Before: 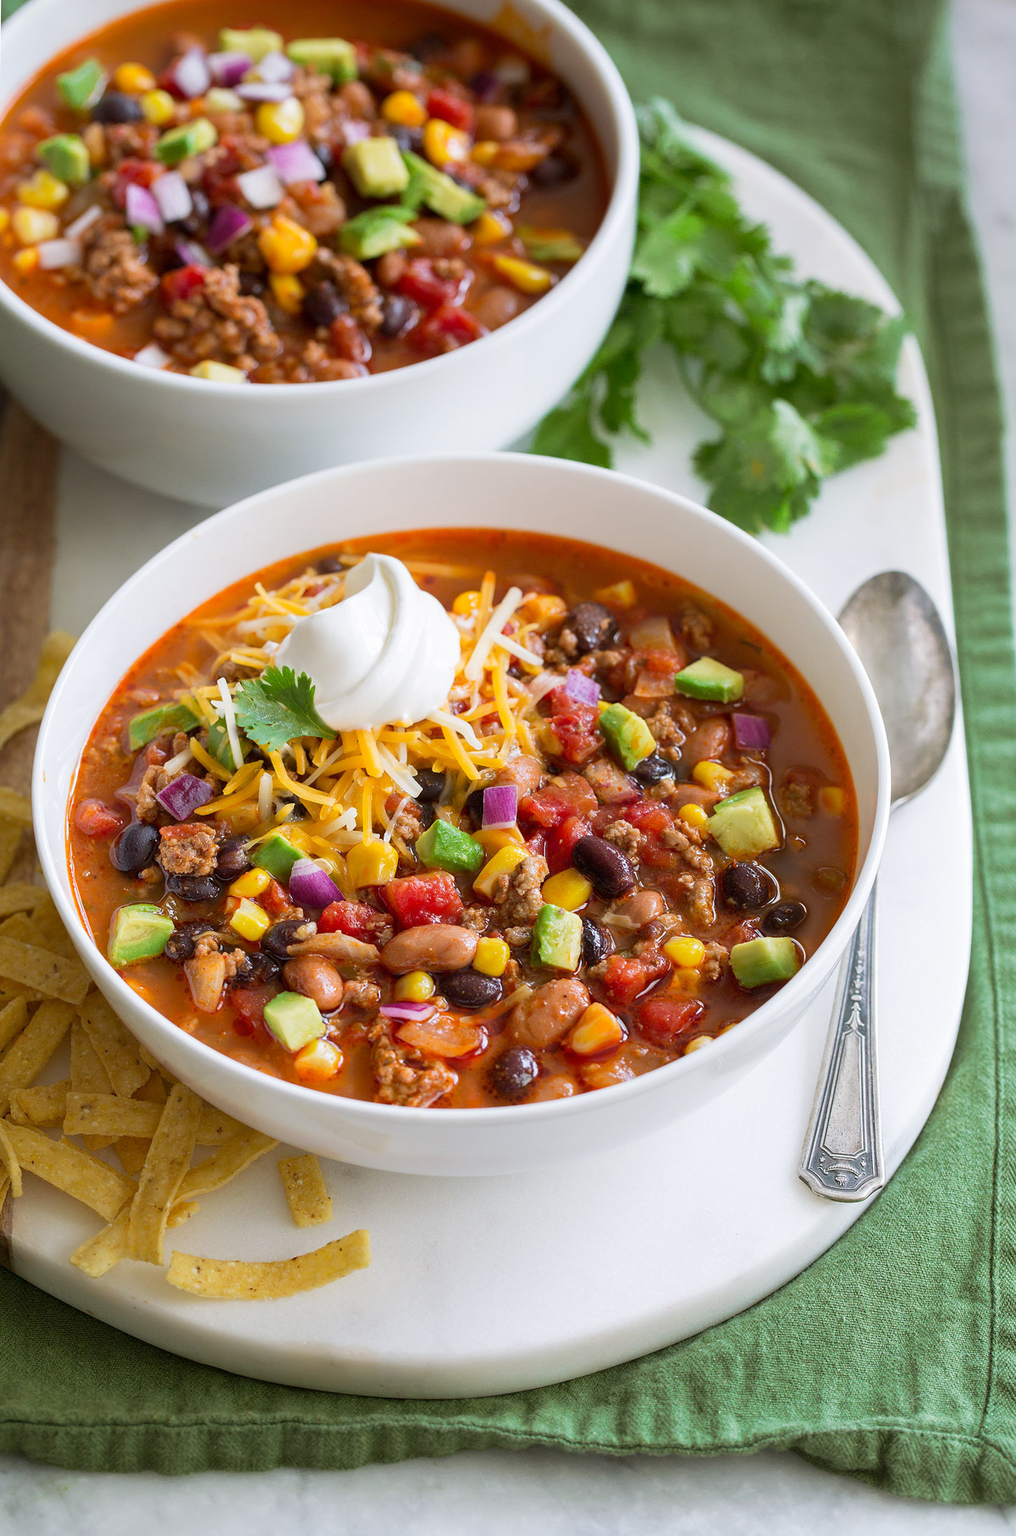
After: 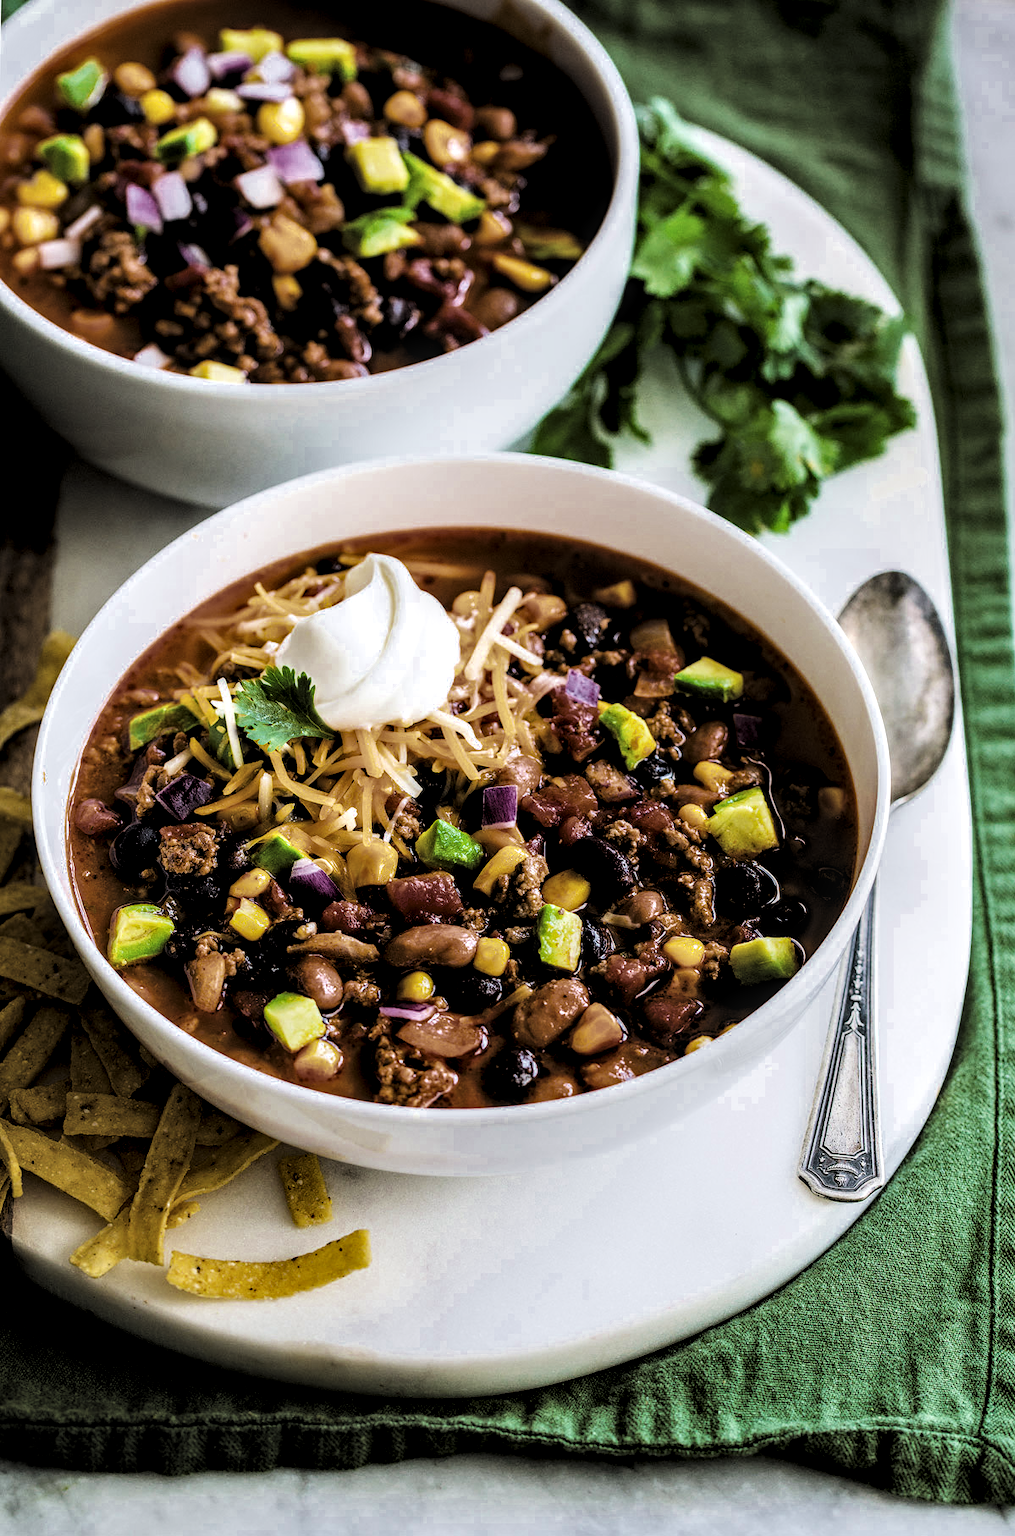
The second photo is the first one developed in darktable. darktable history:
filmic rgb: threshold 3 EV, hardness 4.17, latitude 50%, contrast 1.1, preserve chrominance max RGB, color science v6 (2022), contrast in shadows safe, contrast in highlights safe, enable highlight reconstruction true
exposure: exposure 1 EV, compensate highlight preservation false
local contrast: detail 150%
white balance: emerald 1
levels: mode automatic, black 8.58%, gray 59.42%, levels [0, 0.445, 1]
color balance rgb: perceptual saturation grading › global saturation 20%, global vibrance 20%
